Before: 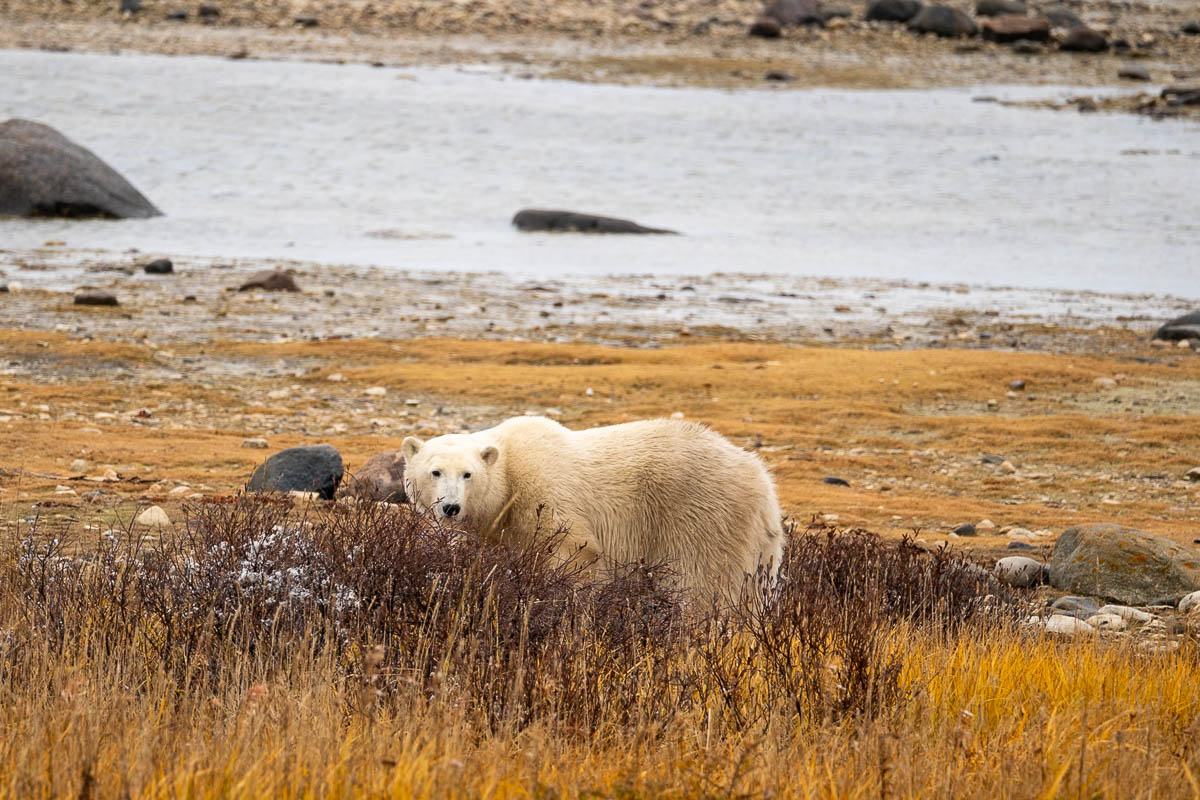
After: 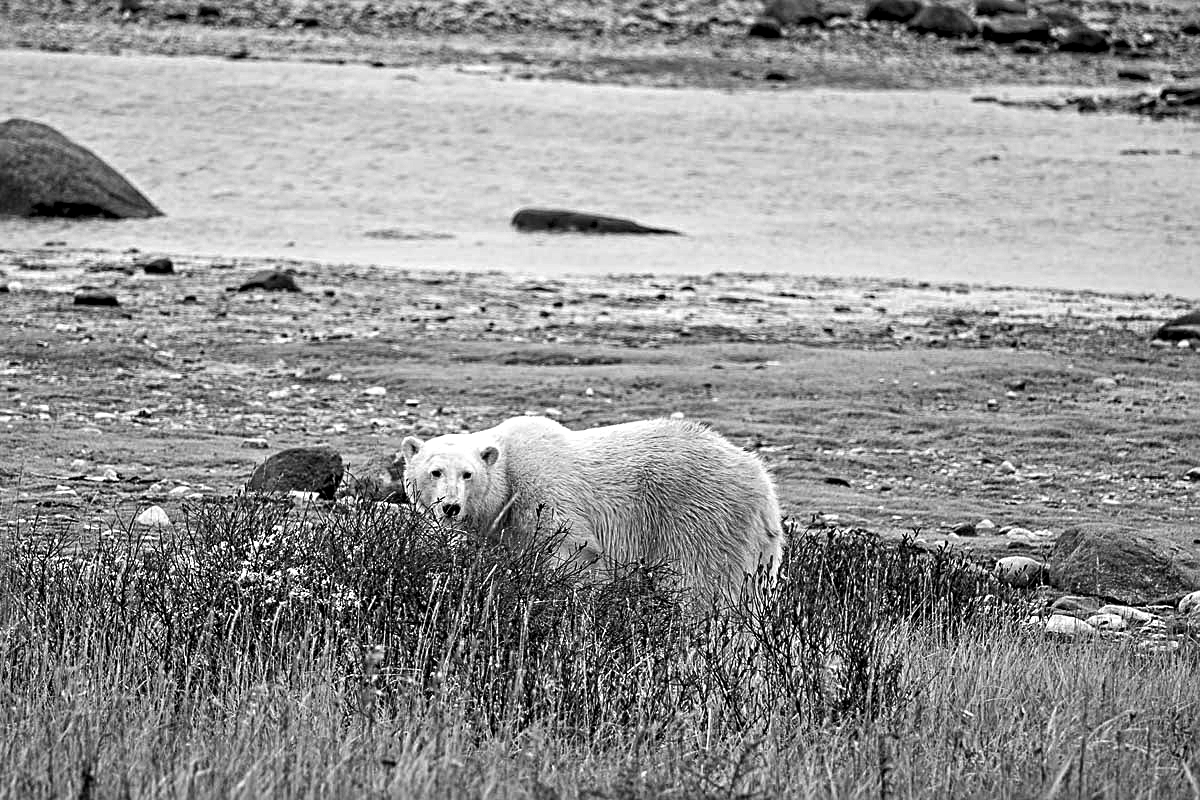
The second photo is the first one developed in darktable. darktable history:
monochrome: on, module defaults
contrast equalizer: octaves 7, y [[0.5, 0.542, 0.583, 0.625, 0.667, 0.708], [0.5 ×6], [0.5 ×6], [0 ×6], [0 ×6]]
sharpen: radius 2.529, amount 0.323
color balance: lift [1.005, 1.002, 0.998, 0.998], gamma [1, 1.021, 1.02, 0.979], gain [0.923, 1.066, 1.056, 0.934]
haze removal: compatibility mode true, adaptive false
